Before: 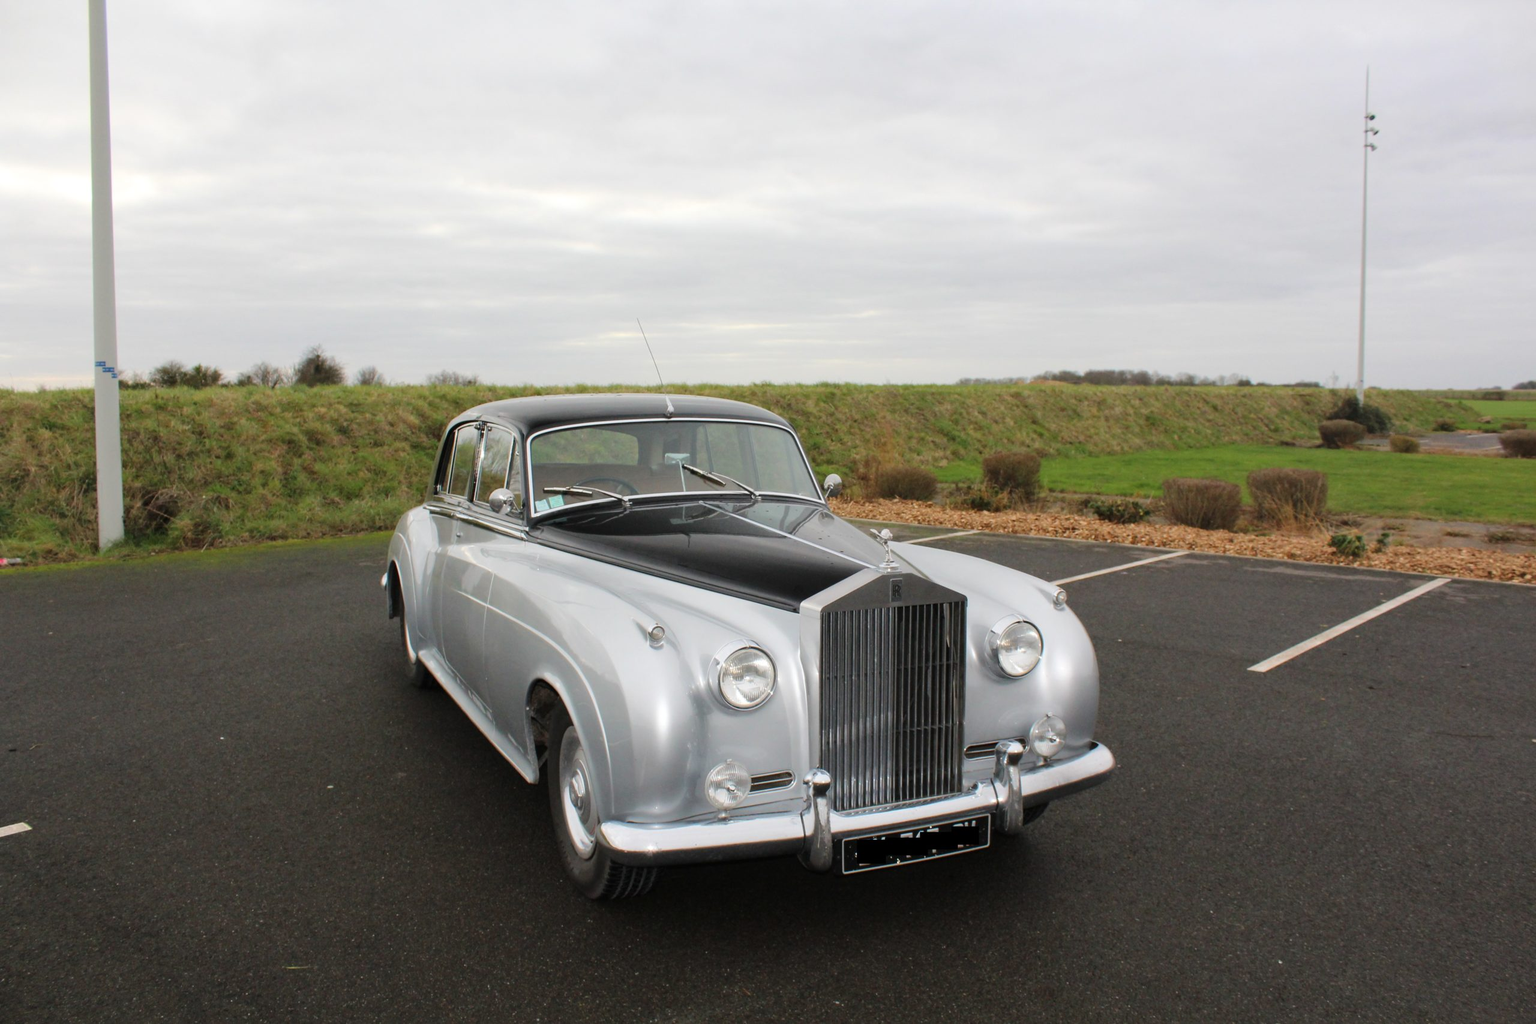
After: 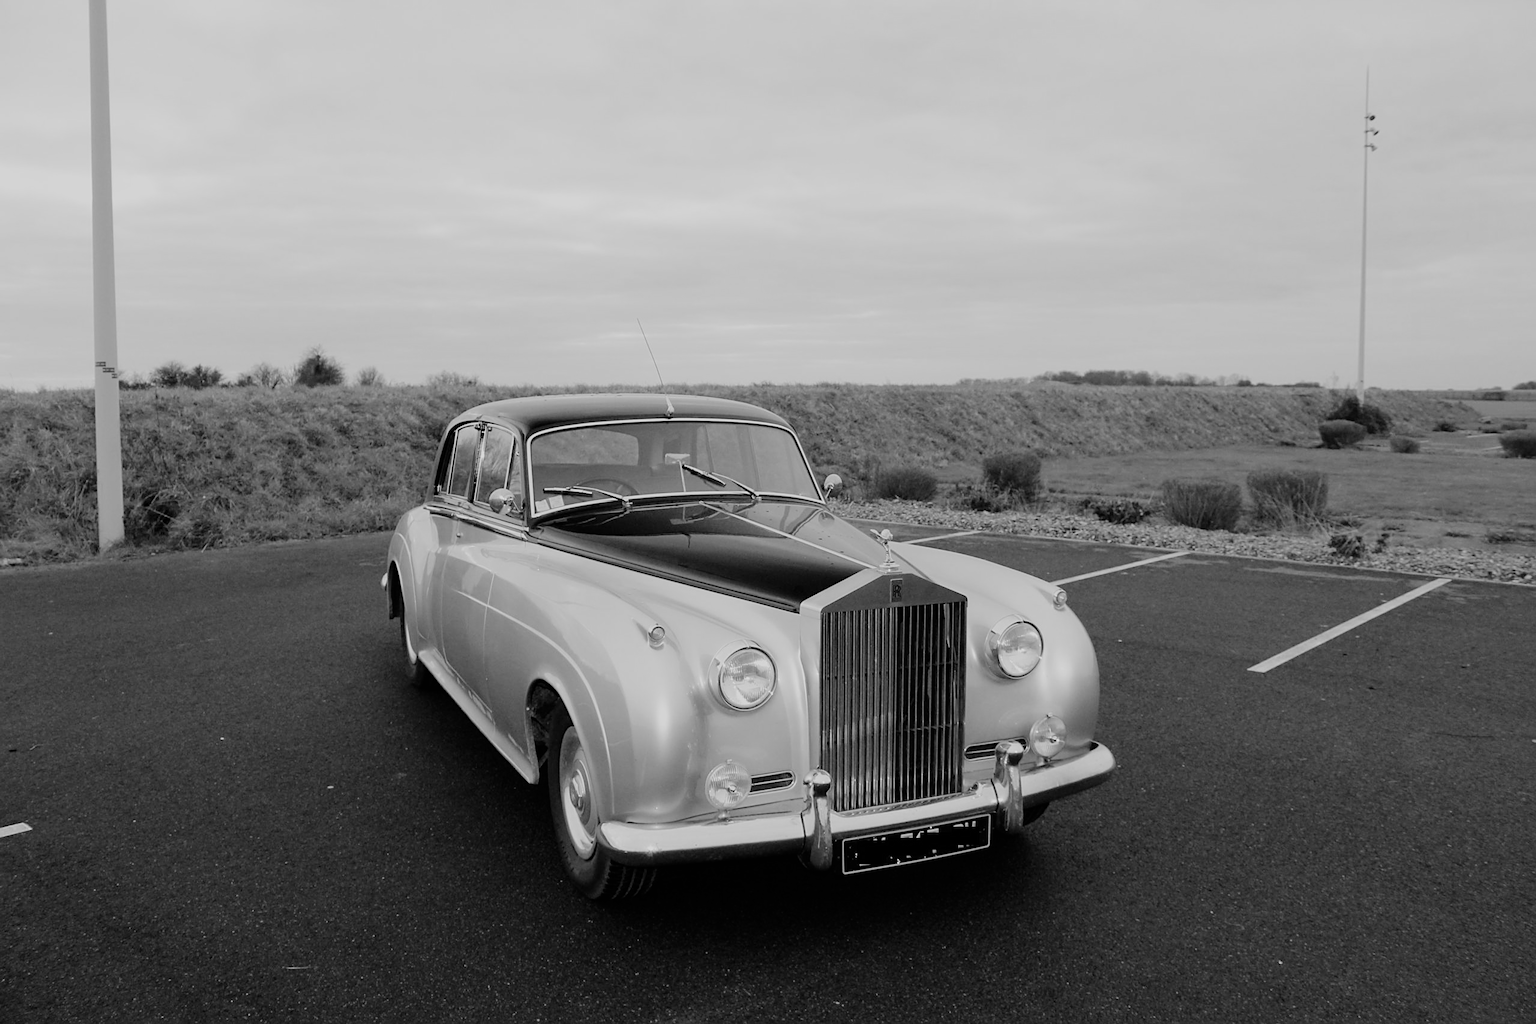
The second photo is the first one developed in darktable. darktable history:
monochrome: on, module defaults
sharpen: on, module defaults
filmic rgb: black relative exposure -7.65 EV, white relative exposure 4.56 EV, hardness 3.61
